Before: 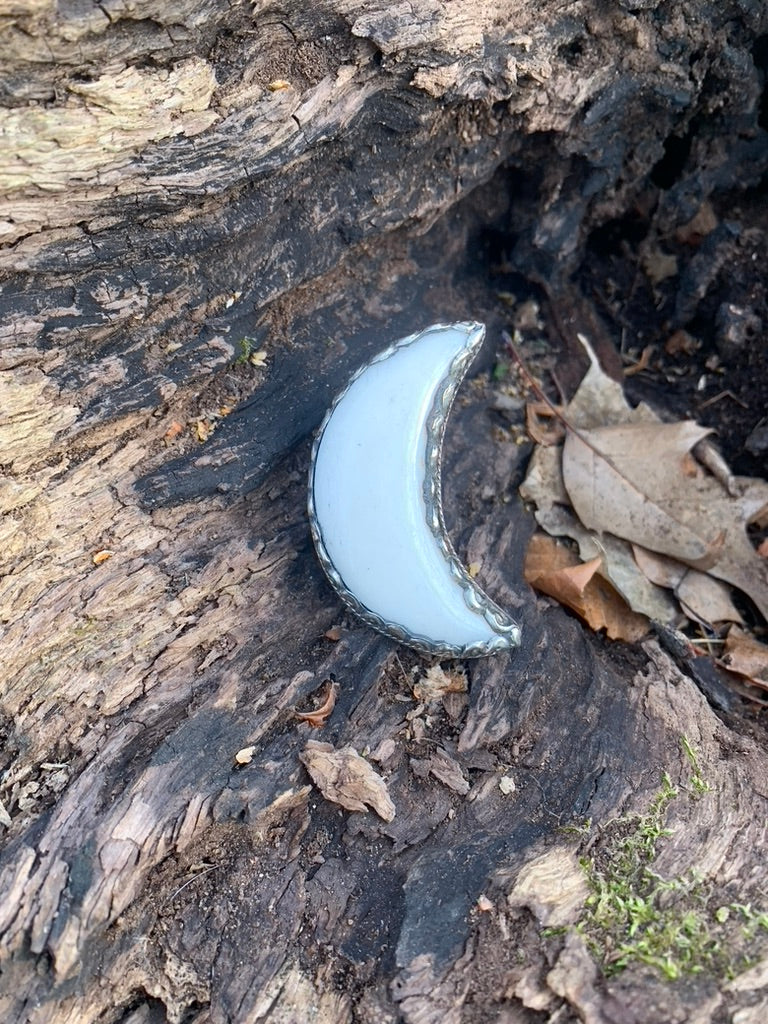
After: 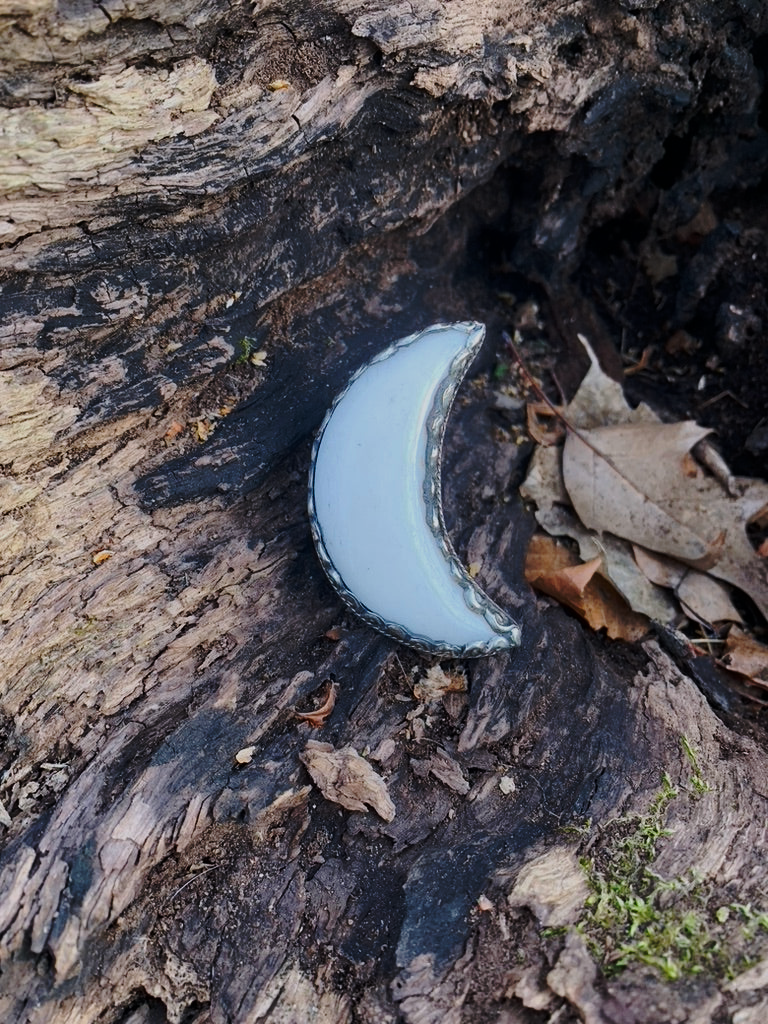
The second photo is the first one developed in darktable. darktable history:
base curve: curves: ch0 [(0, 0) (0.073, 0.04) (0.157, 0.139) (0.492, 0.492) (0.758, 0.758) (1, 1)], preserve colors none
exposure: exposure -0.582 EV, compensate highlight preservation false
white balance: red 1.004, blue 1.024
